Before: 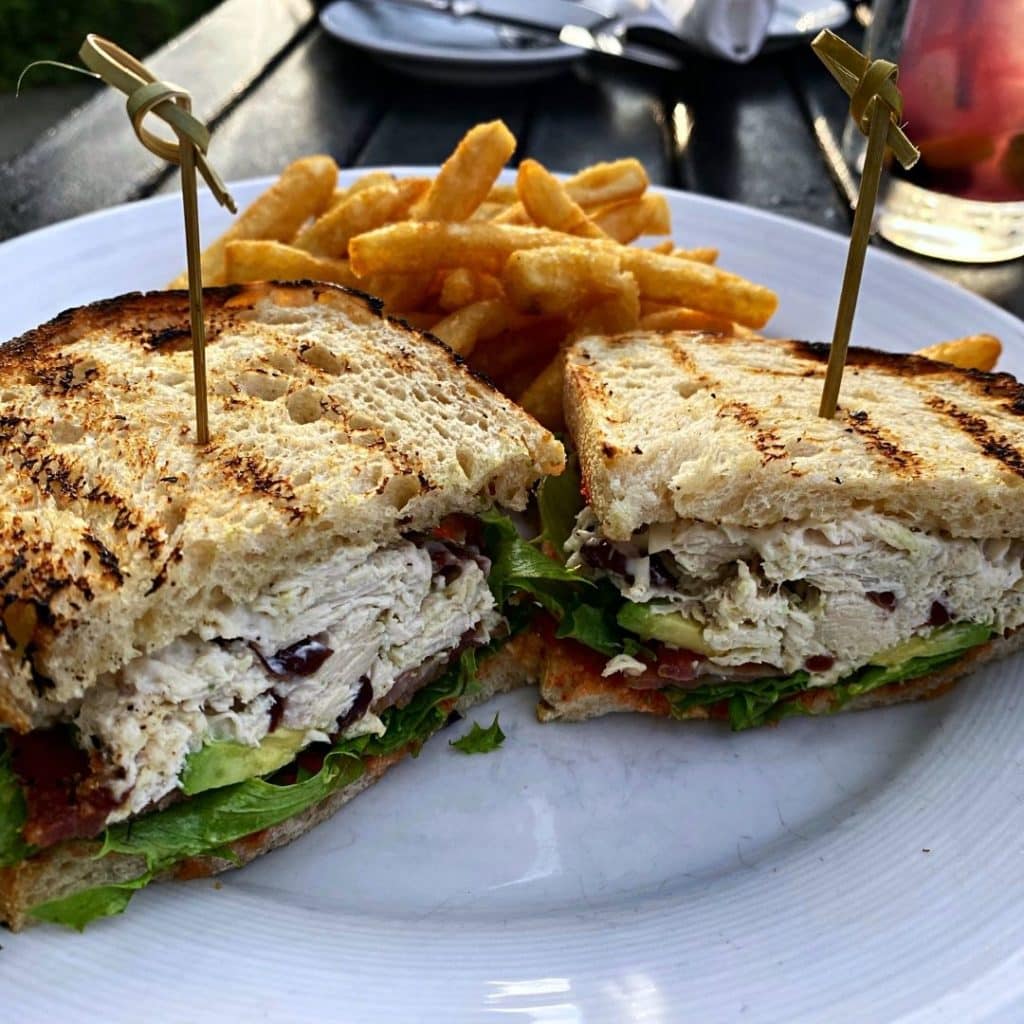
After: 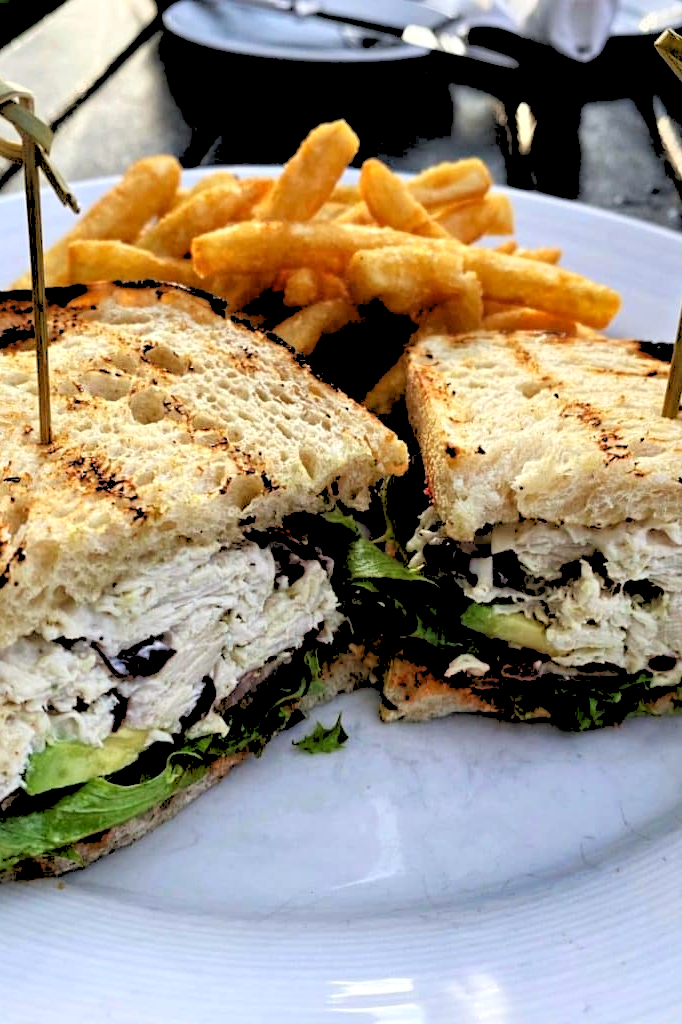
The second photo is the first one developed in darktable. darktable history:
crop: left 15.419%, right 17.914%
local contrast: mode bilateral grid, contrast 20, coarseness 50, detail 130%, midtone range 0.2
rgb levels: levels [[0.027, 0.429, 0.996], [0, 0.5, 1], [0, 0.5, 1]]
